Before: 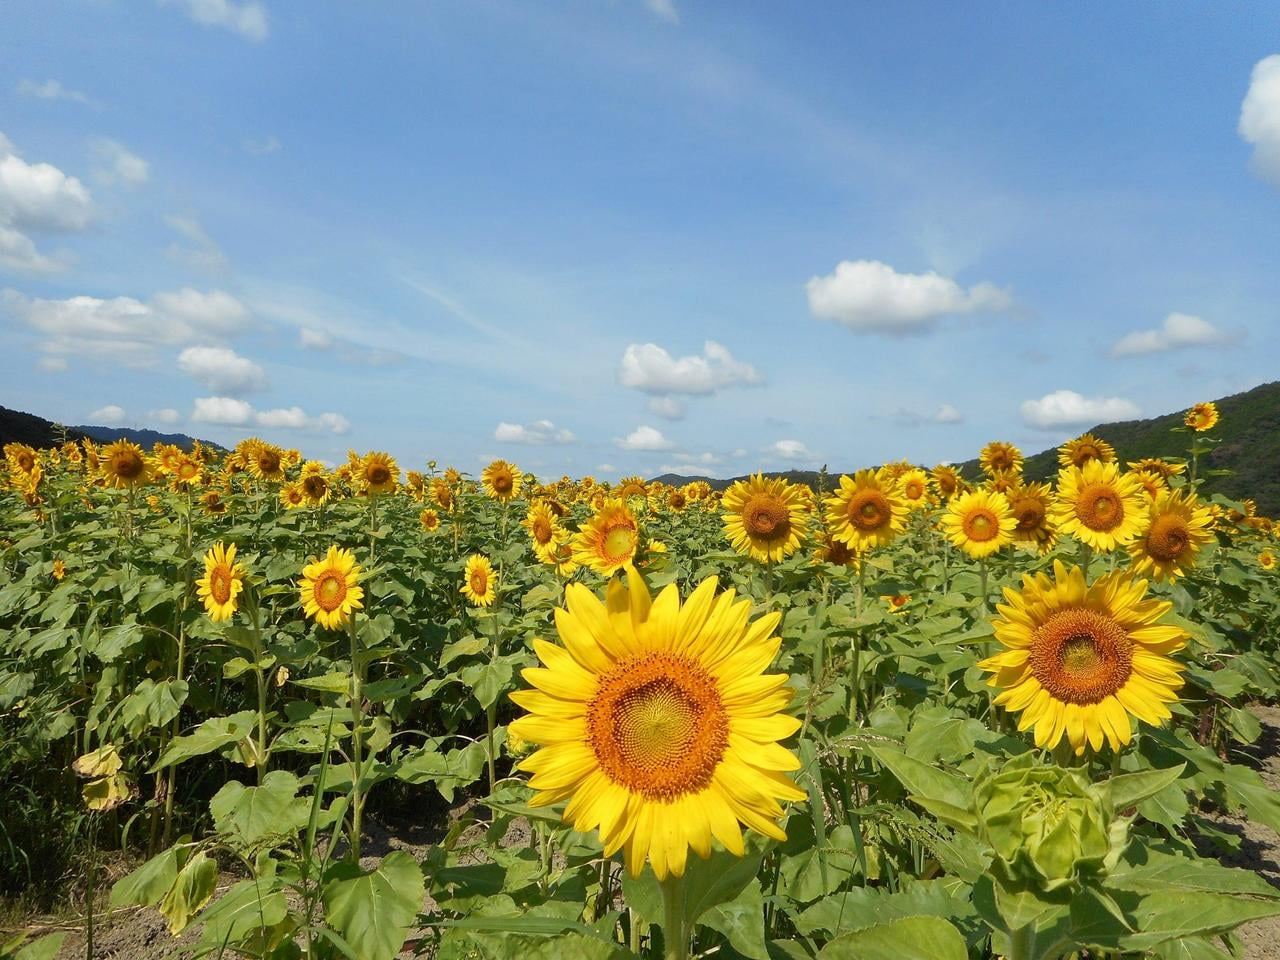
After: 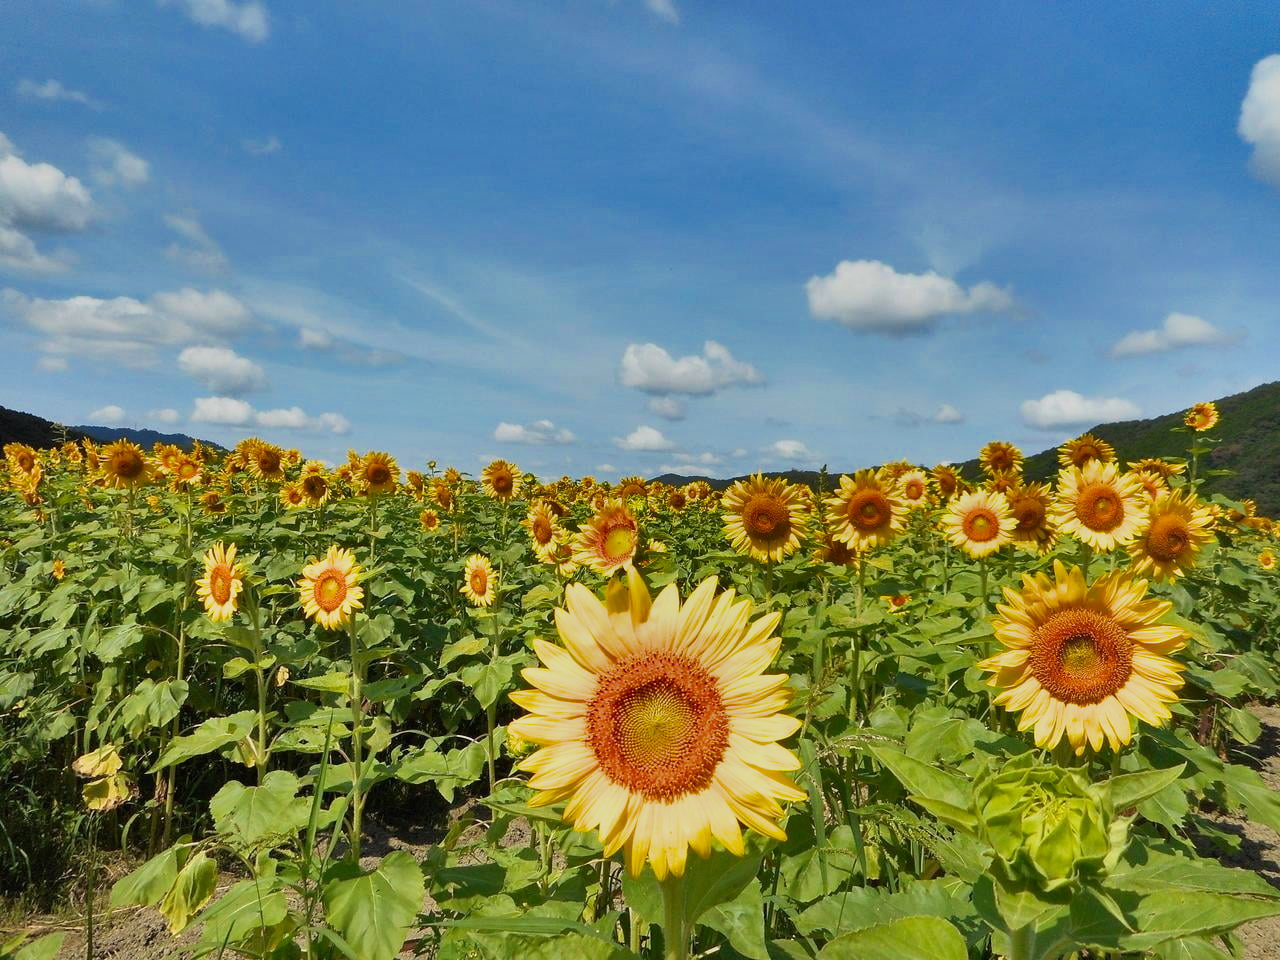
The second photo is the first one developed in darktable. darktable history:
exposure: black level correction 0, exposure 0.7 EV, compensate exposure bias true, compensate highlight preservation false
shadows and highlights: shadows 79.33, white point adjustment -9.03, highlights -61.17, soften with gaussian
filmic rgb: black relative exposure -11.31 EV, white relative exposure 3.26 EV, threshold 2.99 EV, hardness 6.72, color science v6 (2022), enable highlight reconstruction true
